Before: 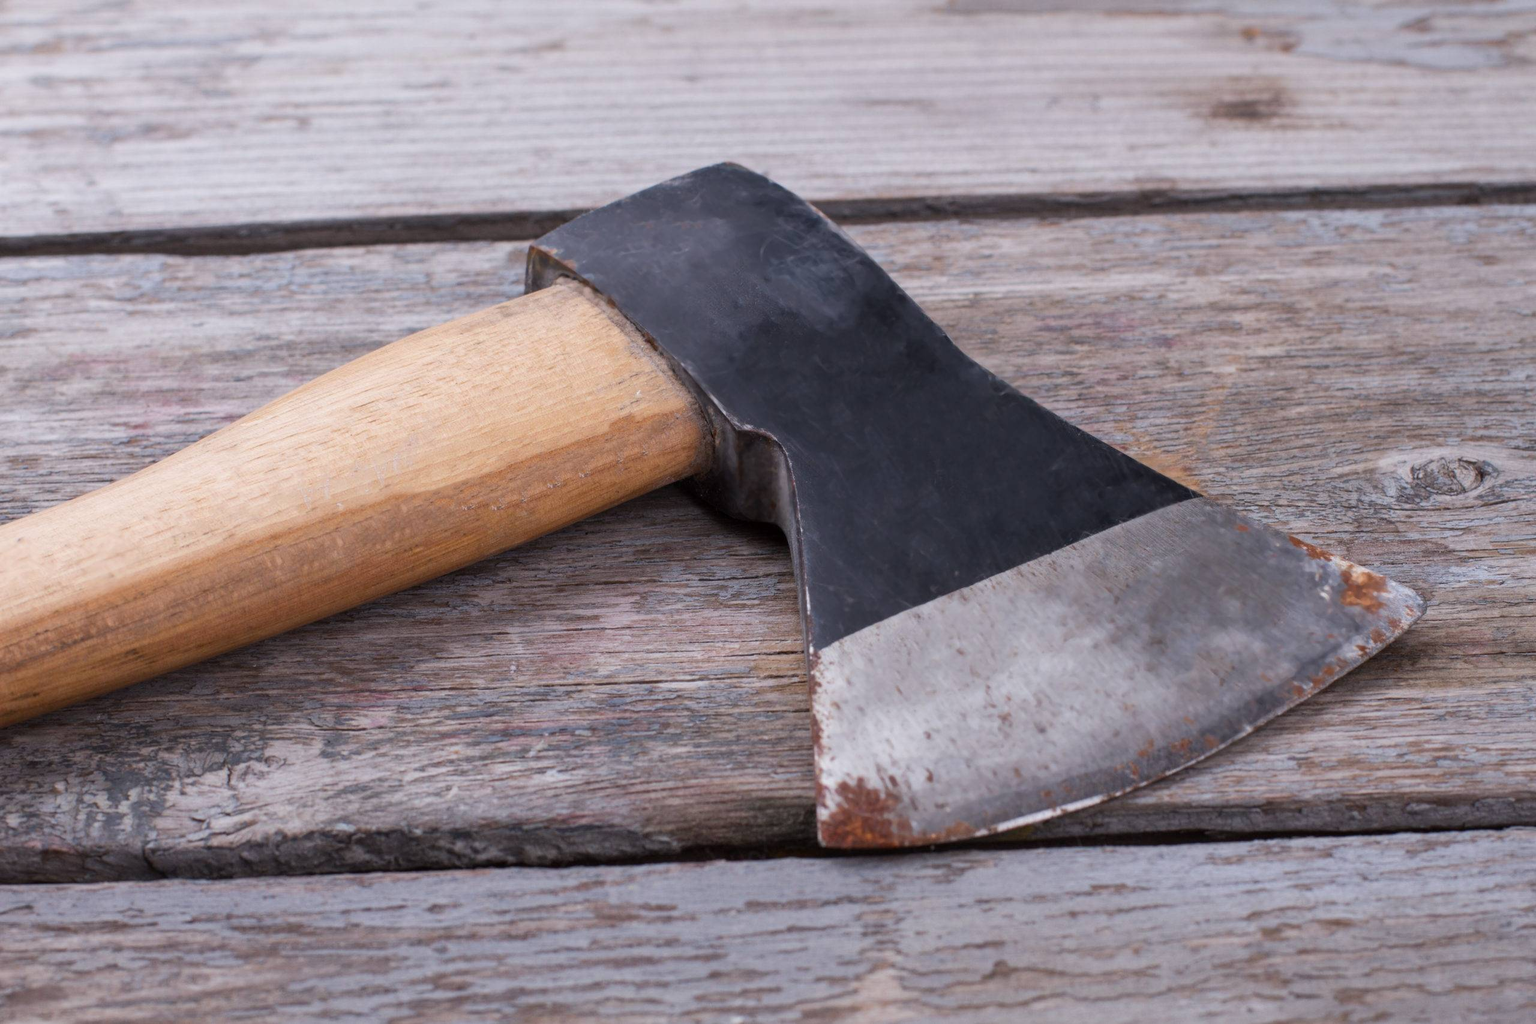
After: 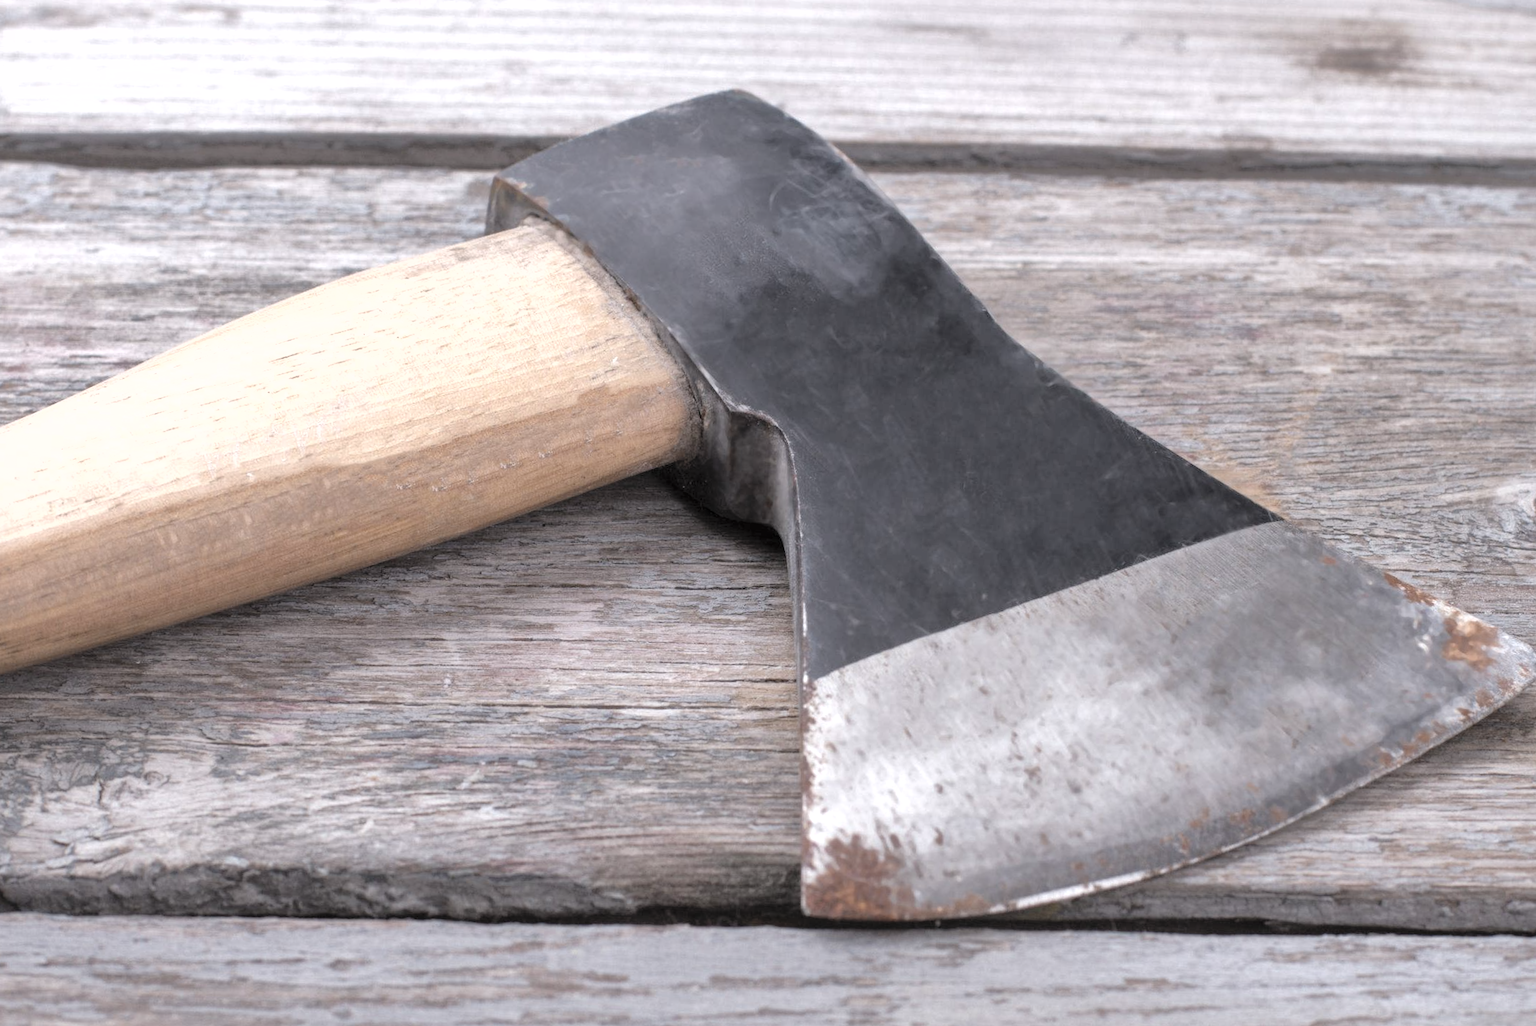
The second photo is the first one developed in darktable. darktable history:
color balance rgb: perceptual saturation grading › global saturation 0.54%, global vibrance 20%
contrast brightness saturation: brightness 0.183, saturation -0.517
tone equalizer: -8 EV -0.788 EV, -7 EV -0.703 EV, -6 EV -0.606 EV, -5 EV -0.367 EV, -3 EV 0.377 EV, -2 EV 0.6 EV, -1 EV 0.675 EV, +0 EV 0.774 EV
exposure: compensate highlight preservation false
shadows and highlights: shadows color adjustment 99.14%, highlights color adjustment 0.622%
crop and rotate: angle -3.05°, left 5.383%, top 5.158%, right 4.618%, bottom 4.566%
